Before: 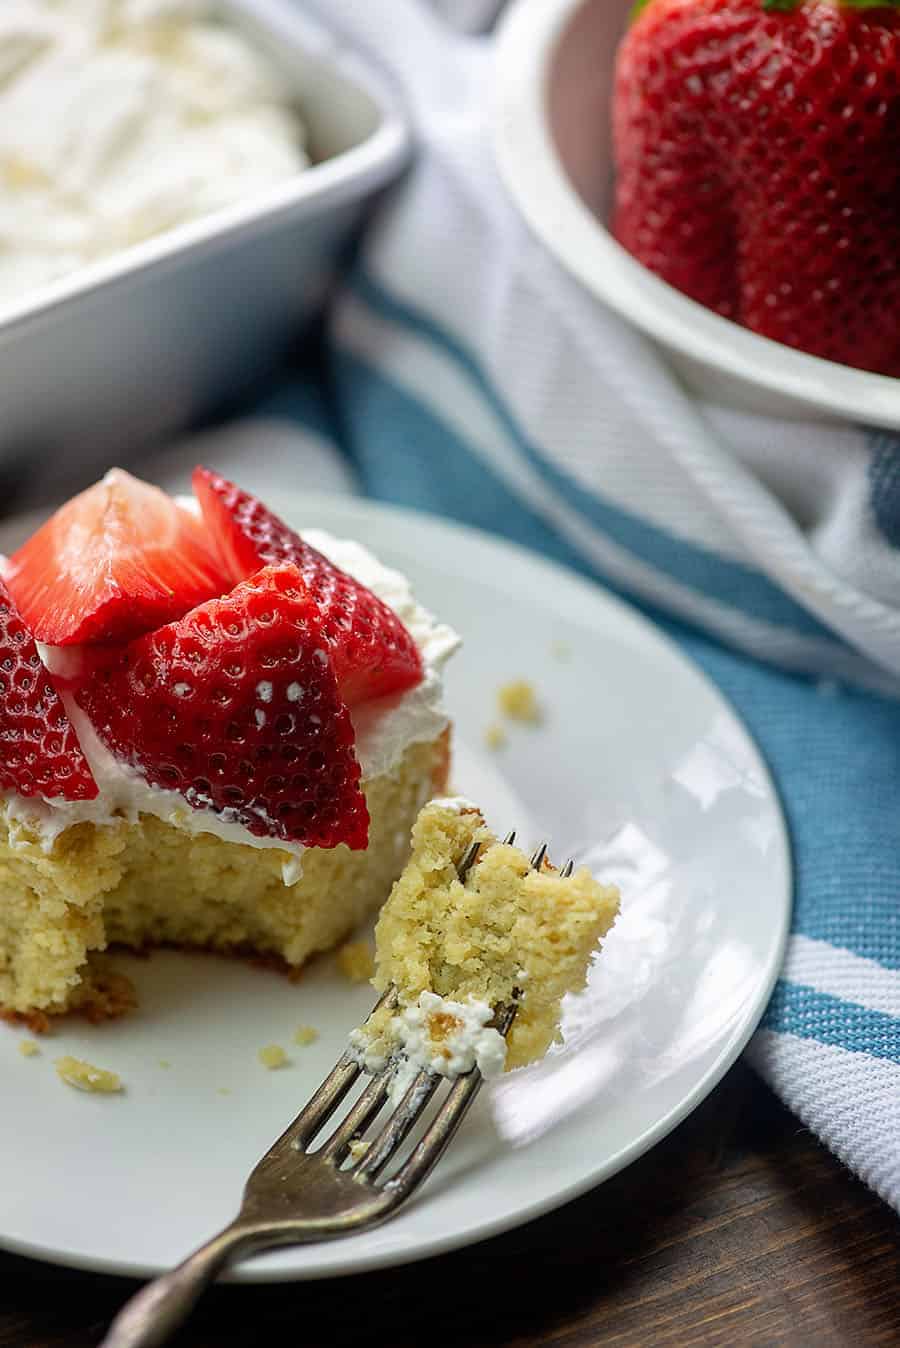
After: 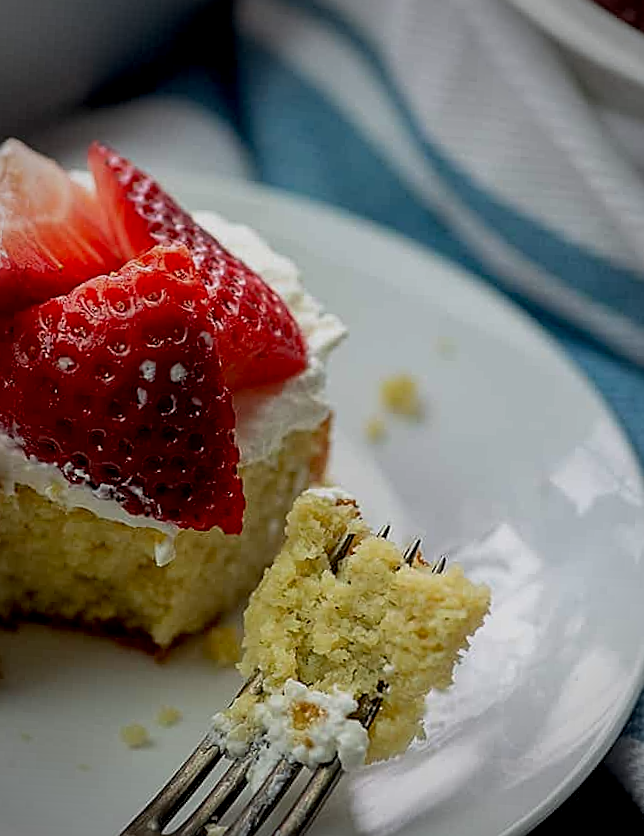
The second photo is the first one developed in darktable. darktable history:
sharpen: on, module defaults
crop and rotate: angle -3.37°, left 9.79%, top 20.73%, right 12.42%, bottom 11.82%
exposure: black level correction 0.011, exposure -0.478 EV, compensate highlight preservation false
vignetting: fall-off start 71.74%
